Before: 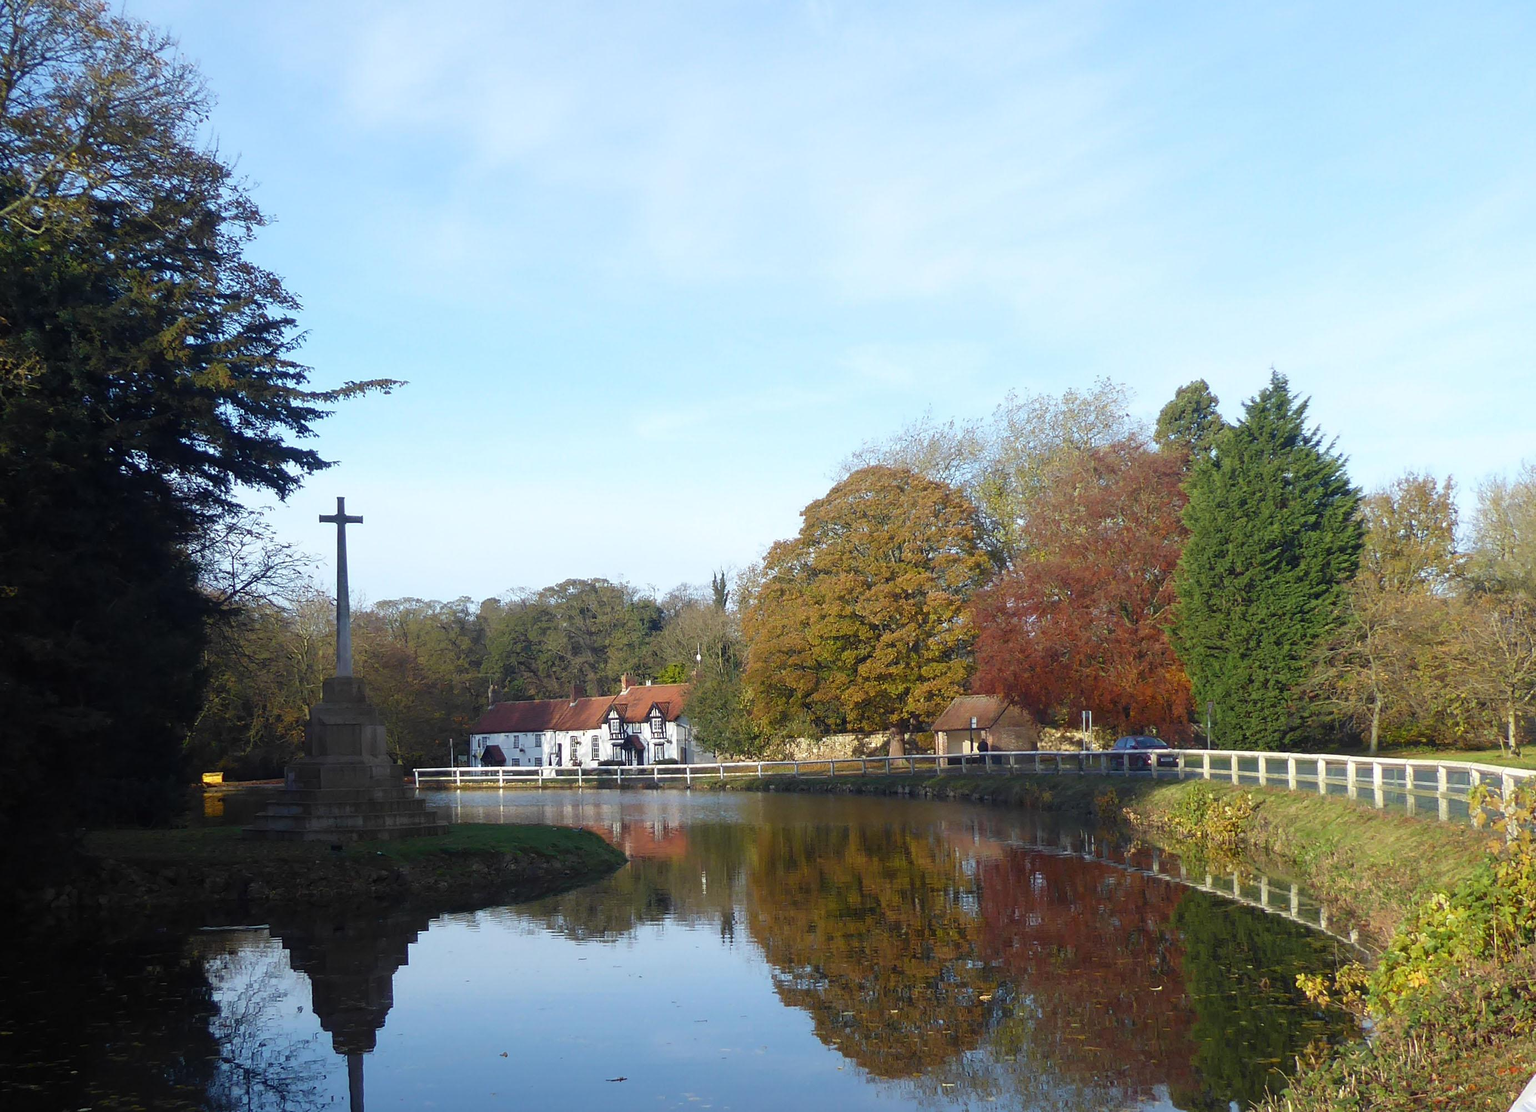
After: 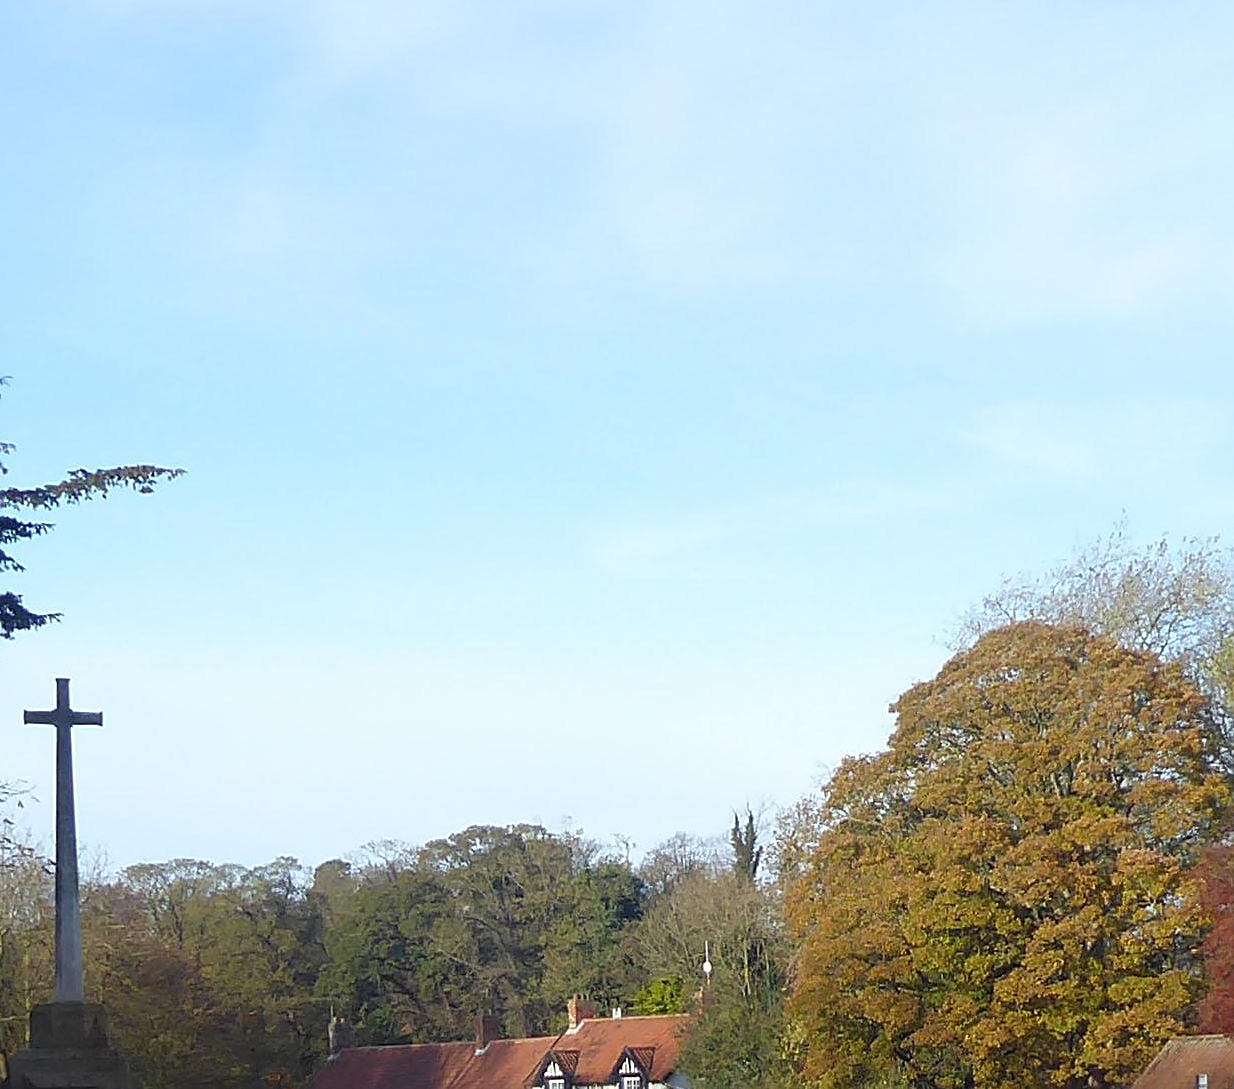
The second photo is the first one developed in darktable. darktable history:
sharpen: on, module defaults
crop: left 19.935%, top 10.867%, right 35.434%, bottom 34.764%
